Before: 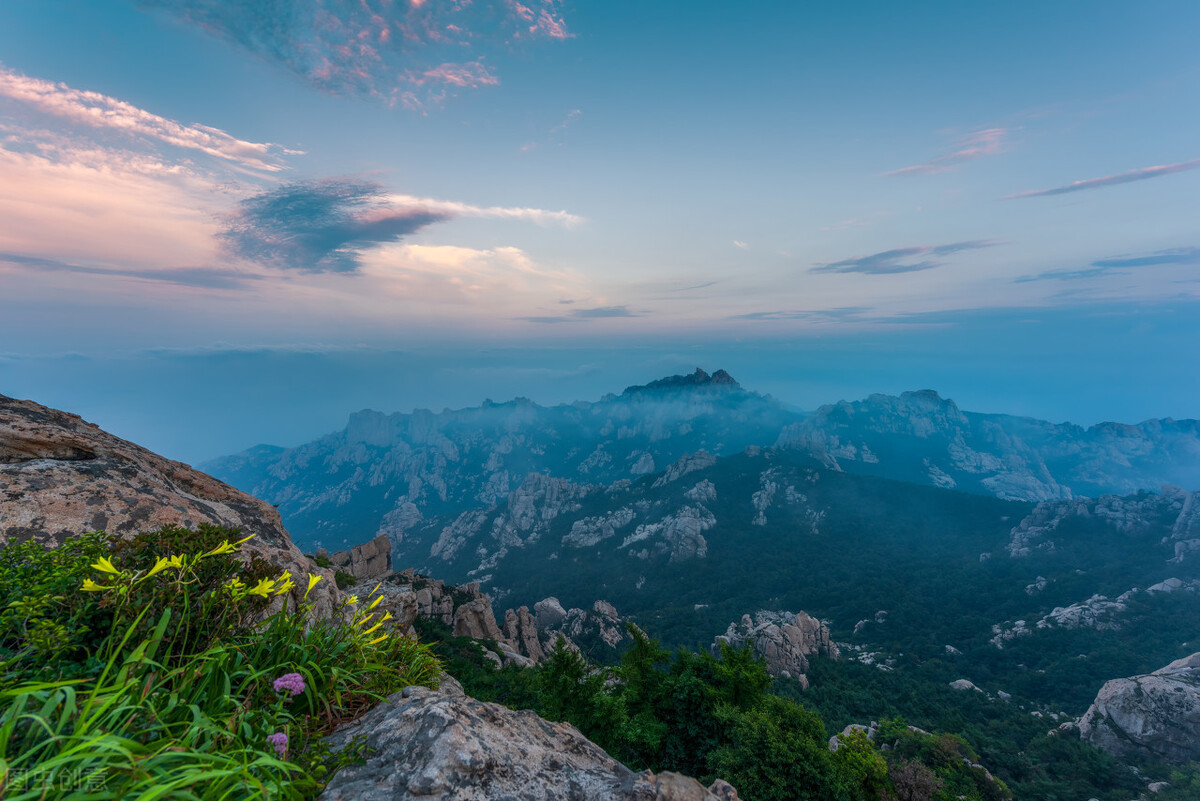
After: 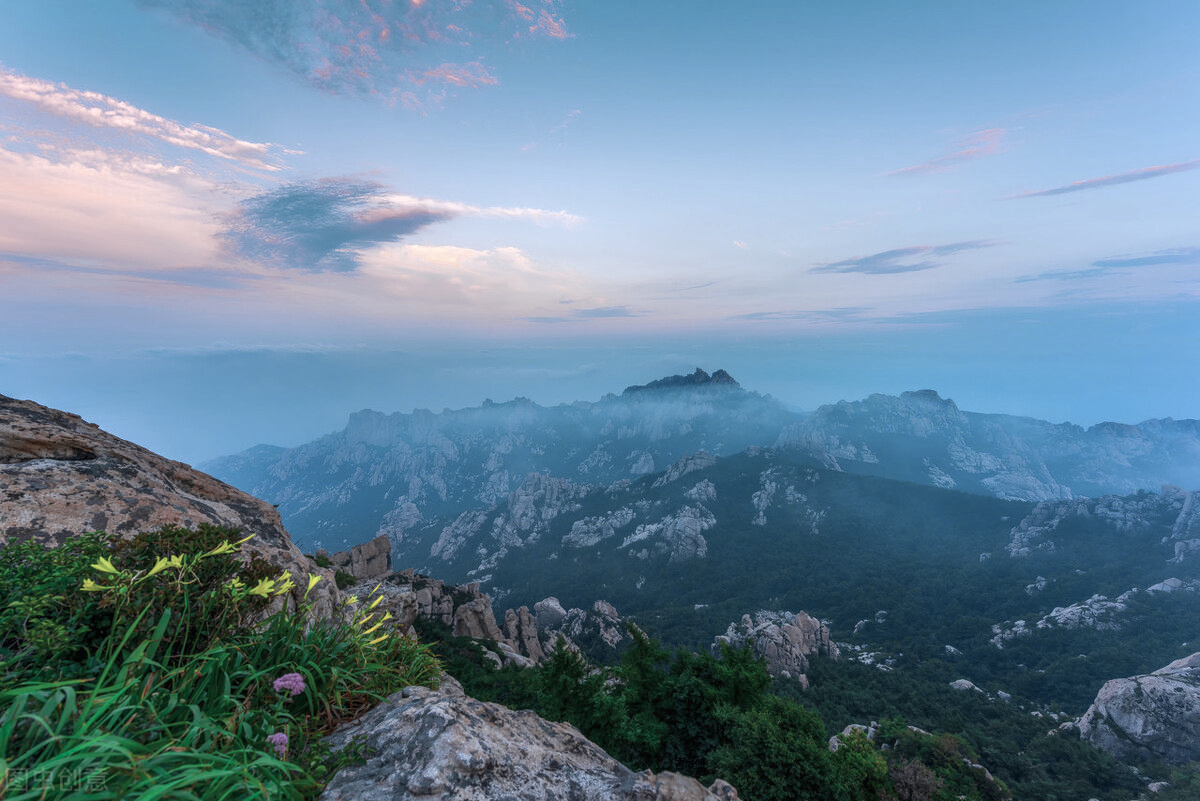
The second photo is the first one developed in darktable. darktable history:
exposure: black level correction 0, exposure 0.5 EV, compensate exposure bias true, compensate highlight preservation false
contrast brightness saturation: saturation -0.05
color calibration: illuminant as shot in camera, x 0.358, y 0.373, temperature 4628.91 K
color zones: curves: ch0 [(0, 0.5) (0.125, 0.4) (0.25, 0.5) (0.375, 0.4) (0.5, 0.4) (0.625, 0.6) (0.75, 0.6) (0.875, 0.5)]; ch1 [(0, 0.35) (0.125, 0.45) (0.25, 0.35) (0.375, 0.35) (0.5, 0.35) (0.625, 0.35) (0.75, 0.45) (0.875, 0.35)]; ch2 [(0, 0.6) (0.125, 0.5) (0.25, 0.5) (0.375, 0.6) (0.5, 0.6) (0.625, 0.5) (0.75, 0.5) (0.875, 0.5)]
